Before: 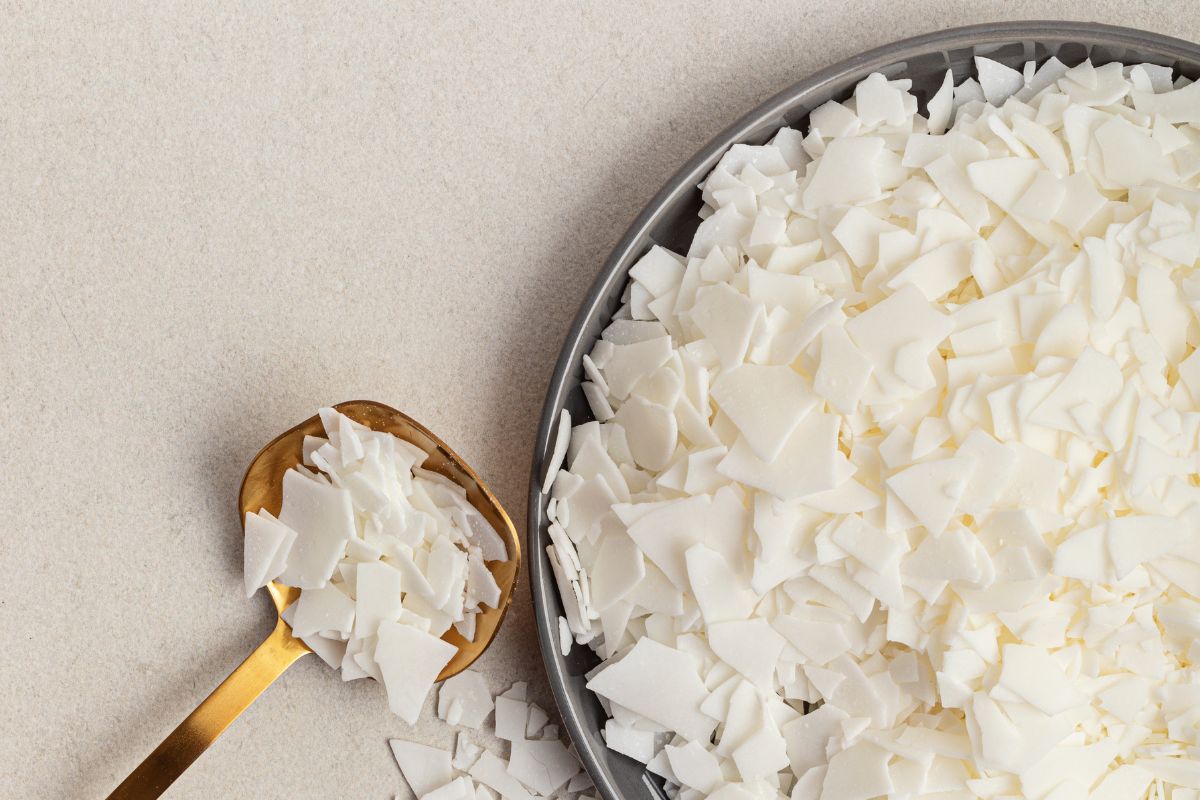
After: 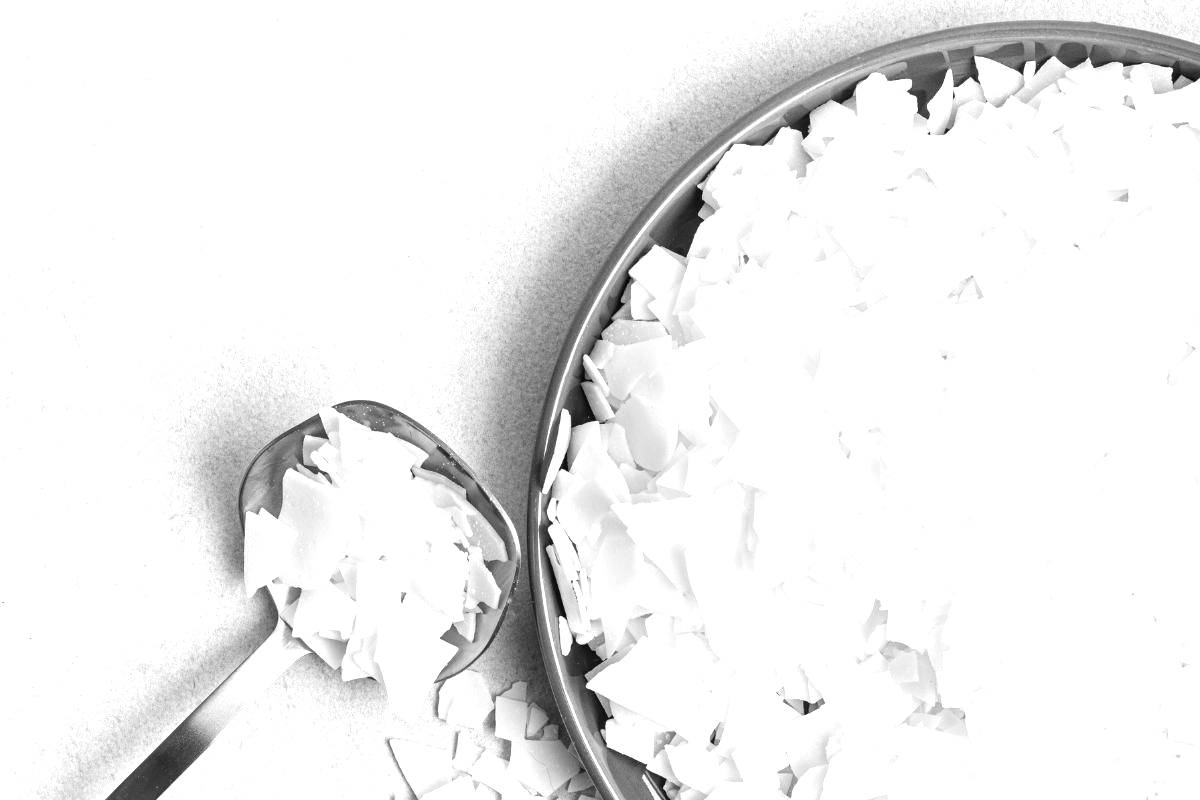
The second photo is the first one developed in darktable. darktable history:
color zones: curves: ch1 [(0, -0.394) (0.143, -0.394) (0.286, -0.394) (0.429, -0.392) (0.571, -0.391) (0.714, -0.391) (0.857, -0.391) (1, -0.394)]
exposure: black level correction 0.001, exposure 0.955 EV, compensate exposure bias true, compensate highlight preservation false
